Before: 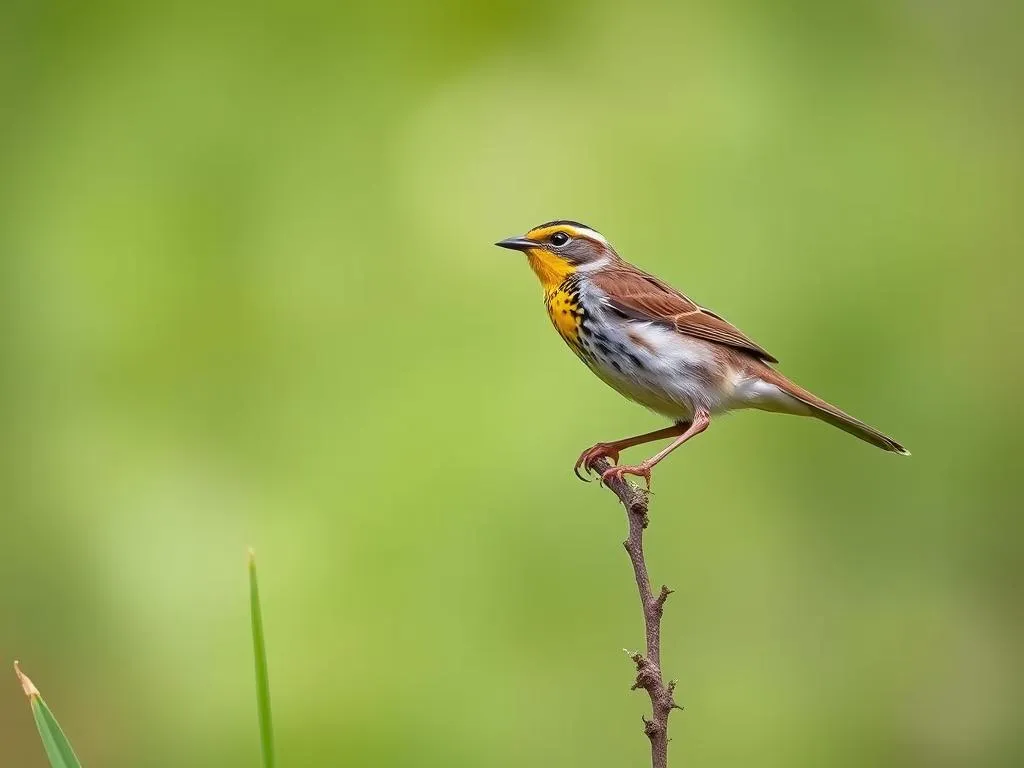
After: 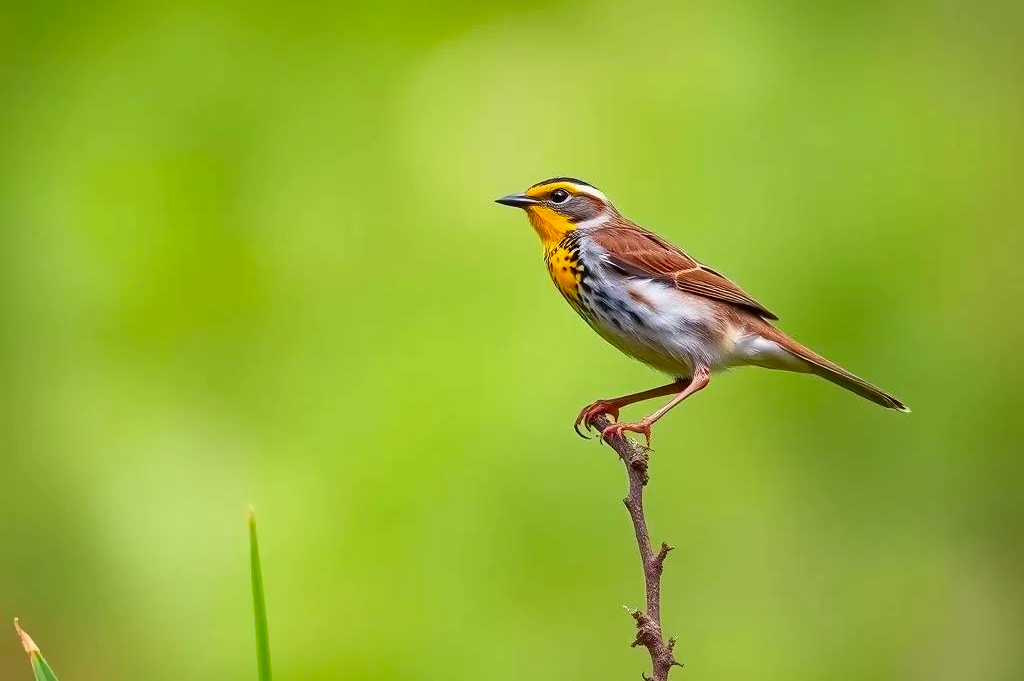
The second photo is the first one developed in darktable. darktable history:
shadows and highlights: shadows 25, highlights -25
crop and rotate: top 5.609%, bottom 5.609%
contrast brightness saturation: contrast 0.16, saturation 0.32
